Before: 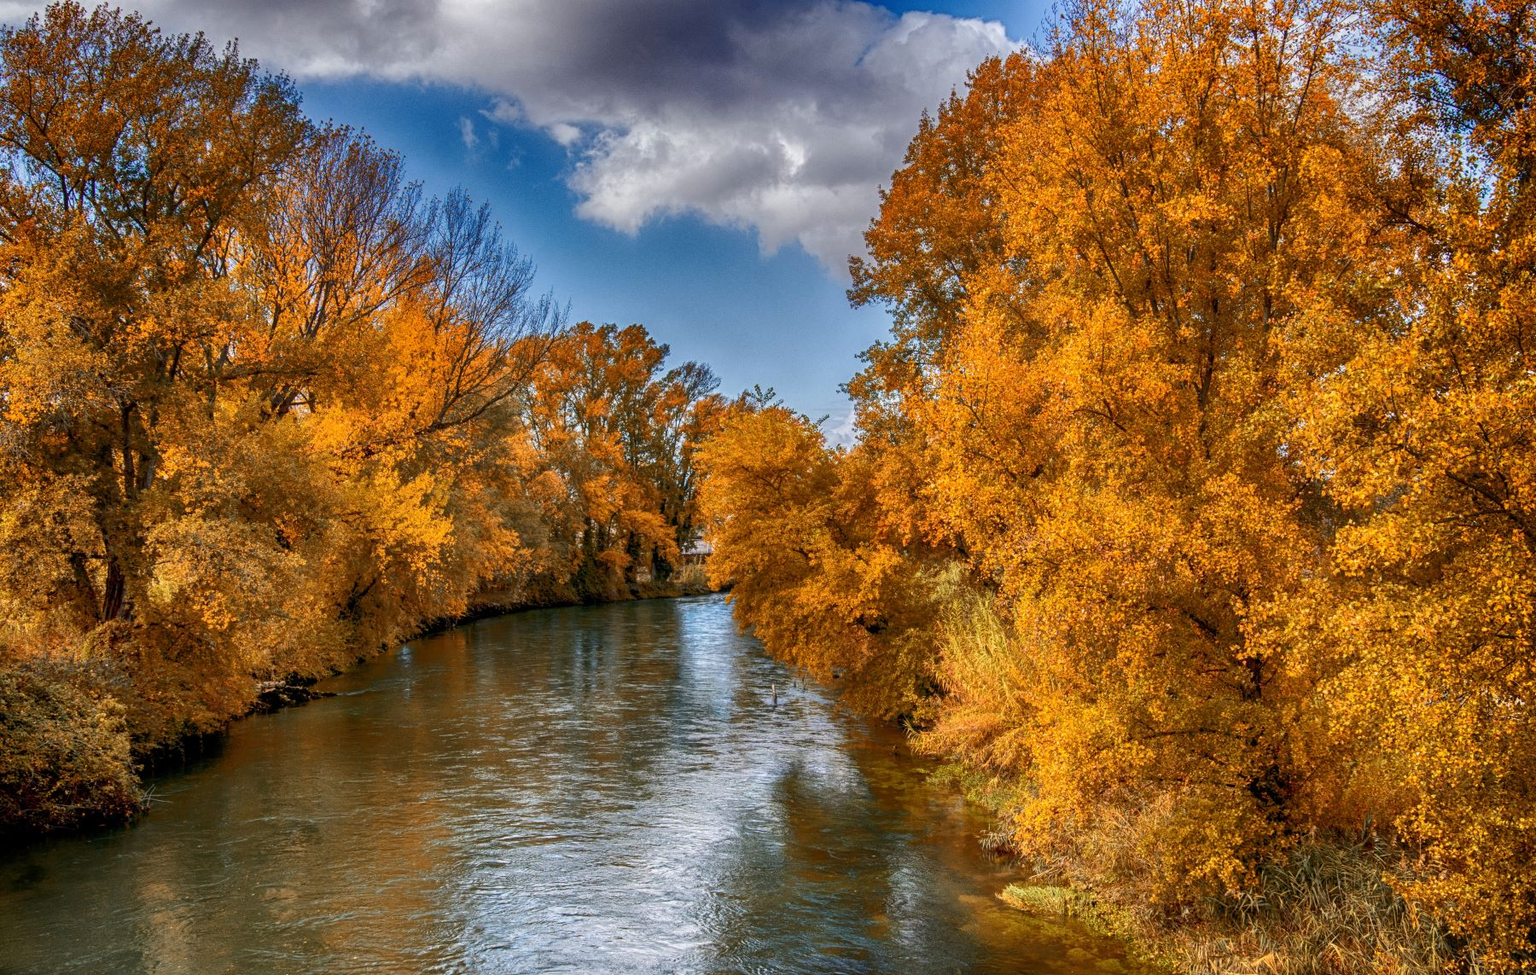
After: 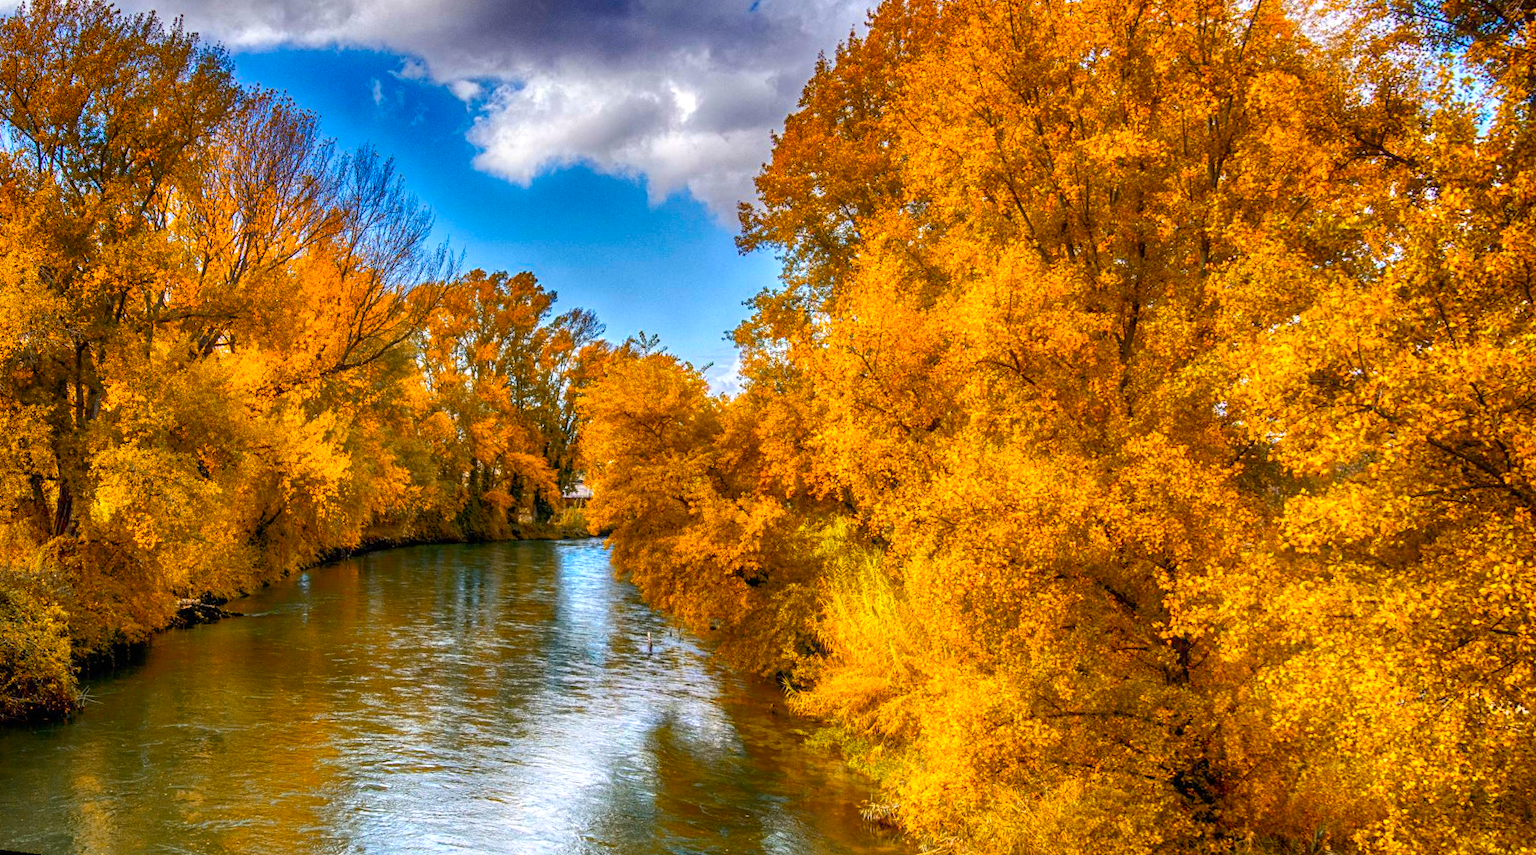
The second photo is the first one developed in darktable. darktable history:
haze removal: strength 0.25, distance 0.25, compatibility mode true, adaptive false
exposure: black level correction 0, exposure 0.5 EV, compensate highlight preservation false
rotate and perspective: rotation 1.69°, lens shift (vertical) -0.023, lens shift (horizontal) -0.291, crop left 0.025, crop right 0.988, crop top 0.092, crop bottom 0.842
color balance rgb: linear chroma grading › global chroma 15%, perceptual saturation grading › global saturation 30%
bloom: size 5%, threshold 95%, strength 15%
